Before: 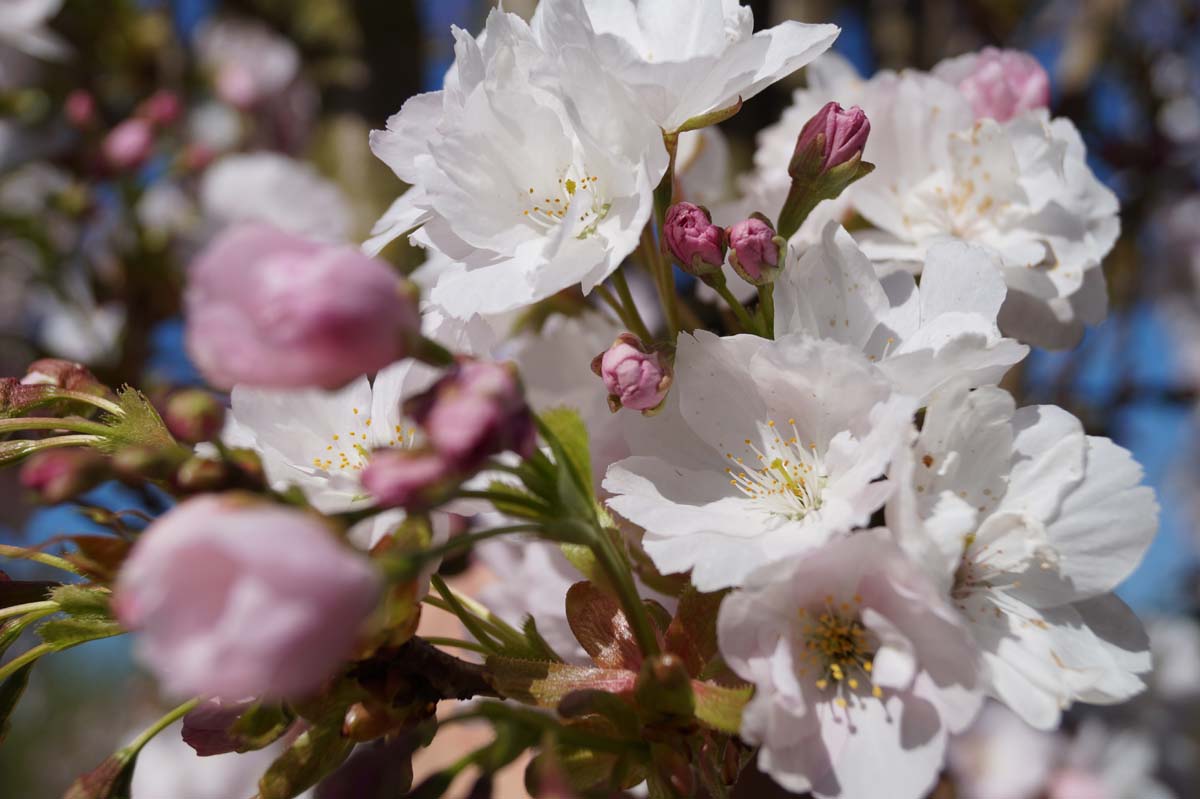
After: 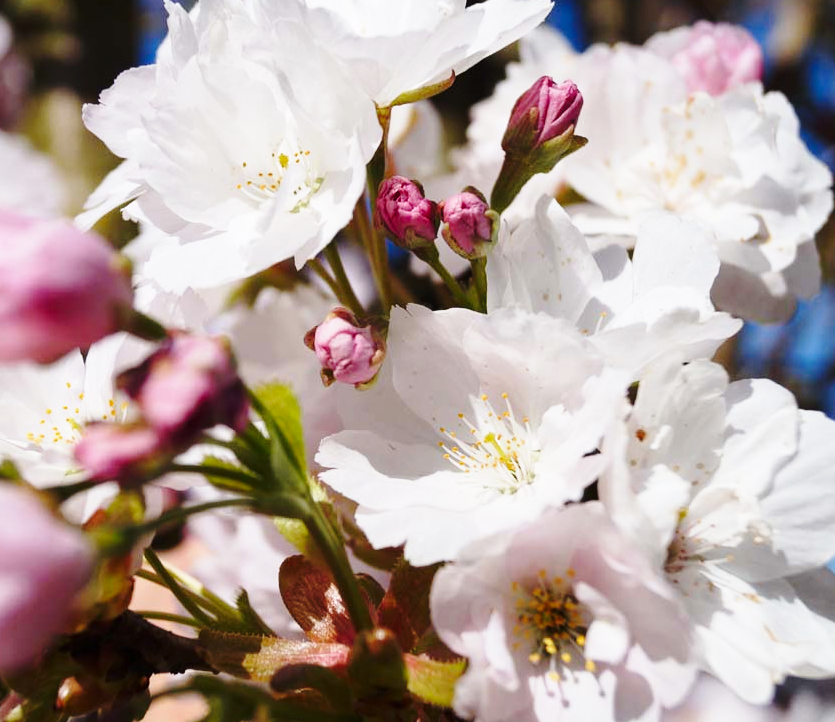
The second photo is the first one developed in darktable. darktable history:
crop and rotate: left 23.935%, top 3.306%, right 6.406%, bottom 6.302%
base curve: curves: ch0 [(0, 0) (0.036, 0.037) (0.121, 0.228) (0.46, 0.76) (0.859, 0.983) (1, 1)], preserve colors none
